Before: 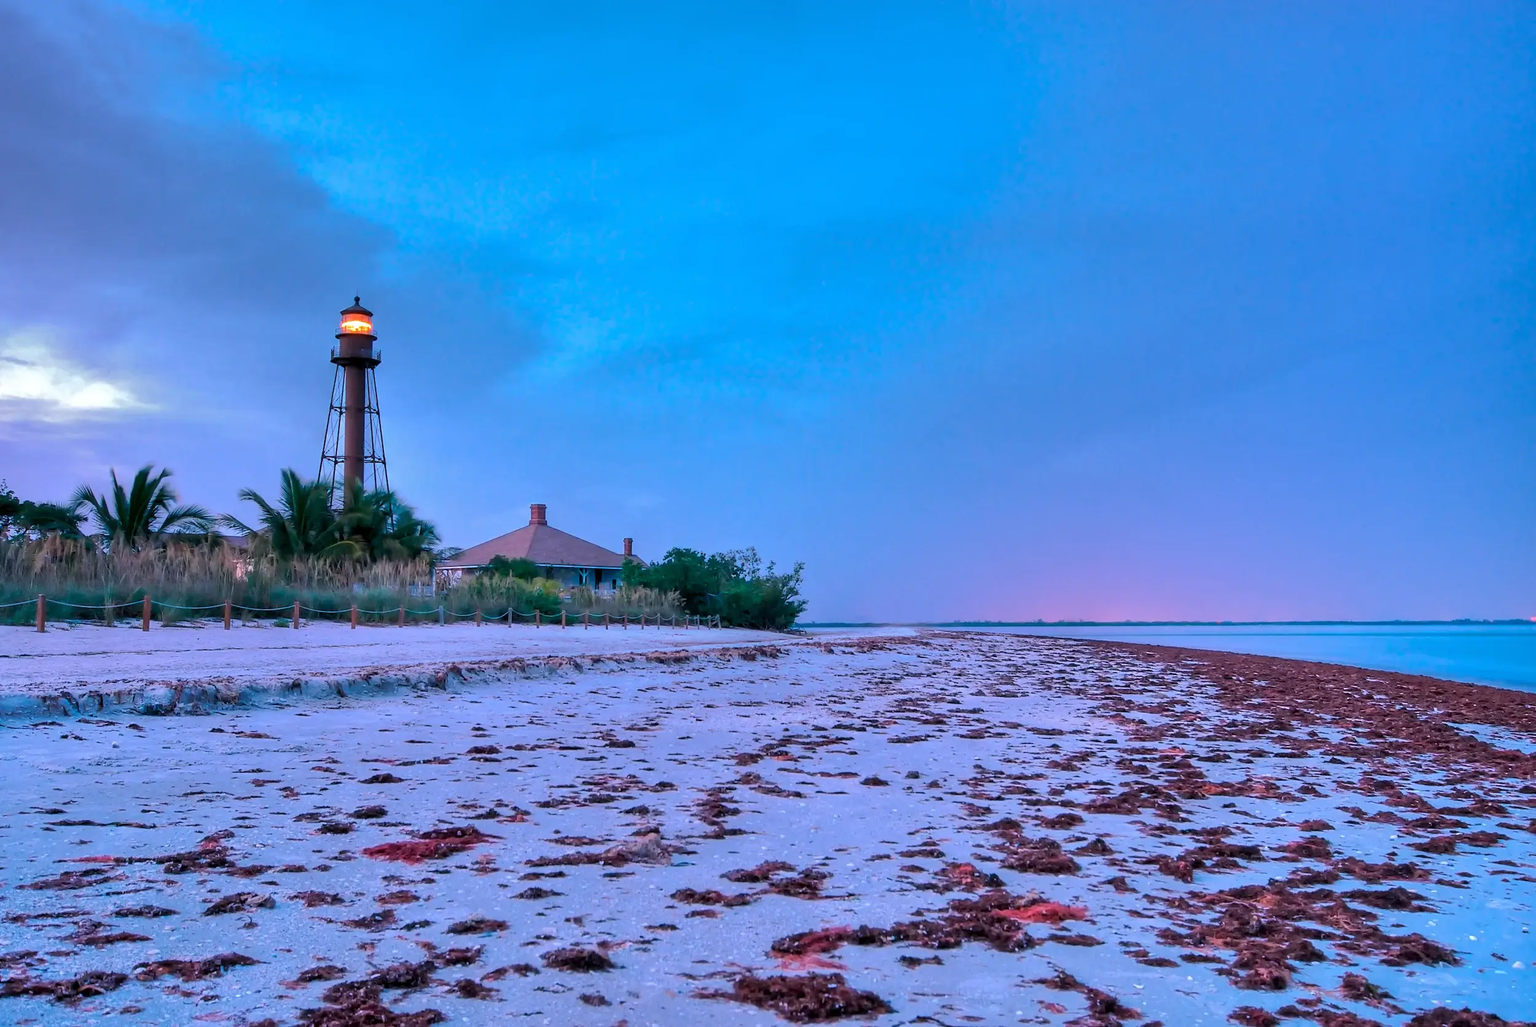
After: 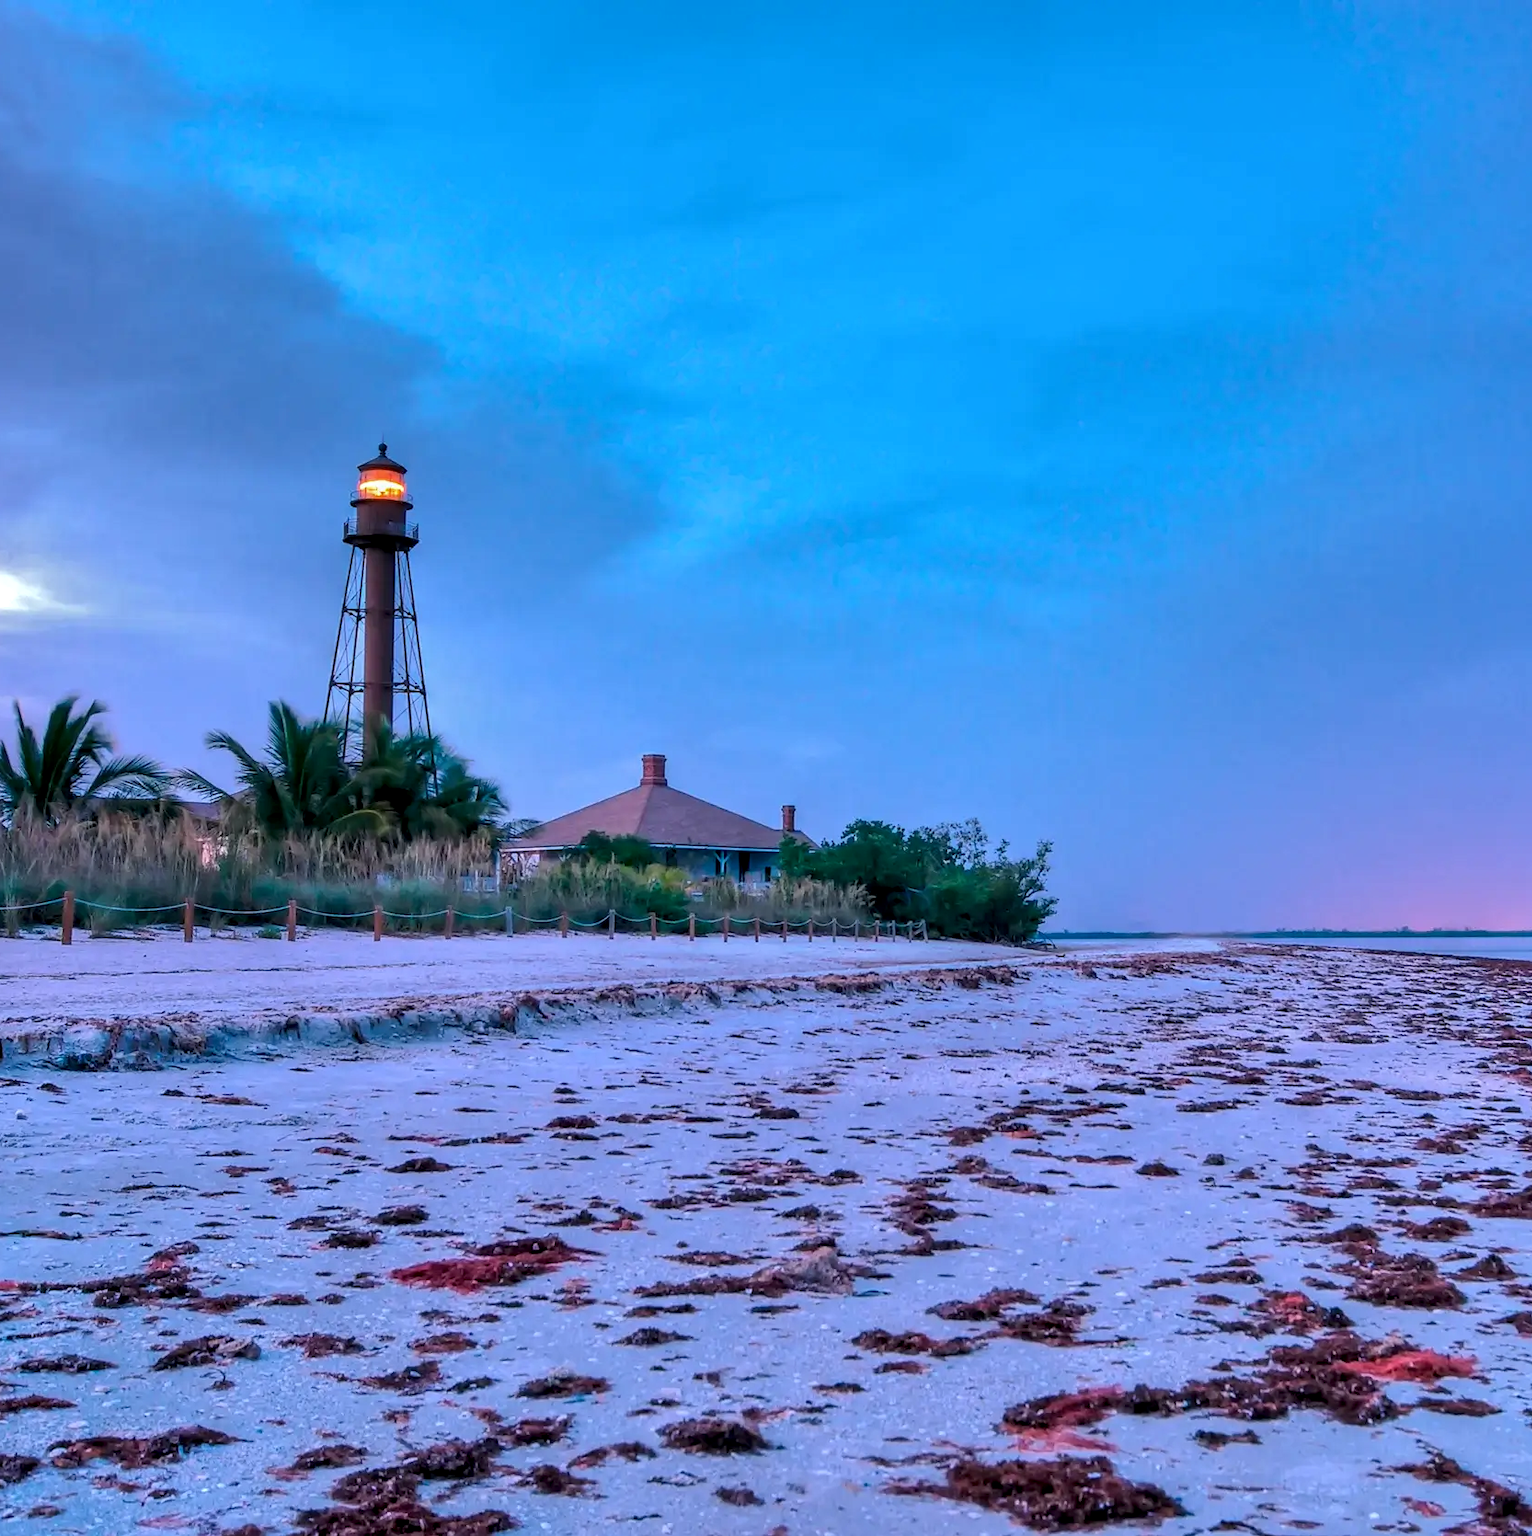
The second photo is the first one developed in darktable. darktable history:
local contrast: on, module defaults
crop and rotate: left 6.617%, right 26.717%
